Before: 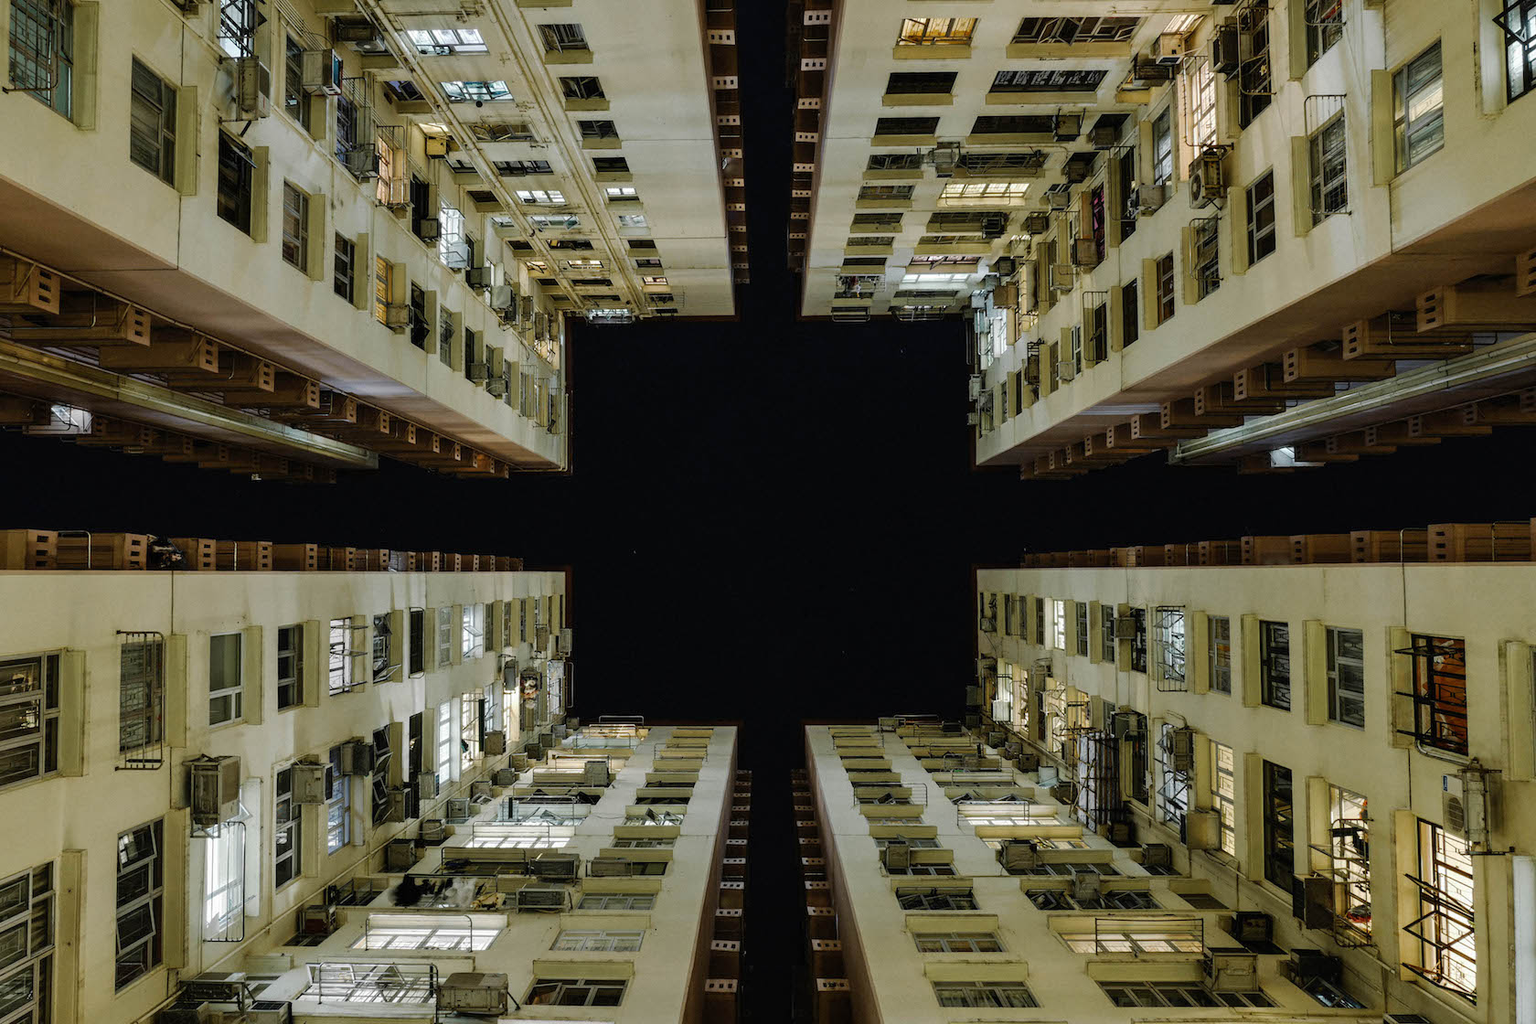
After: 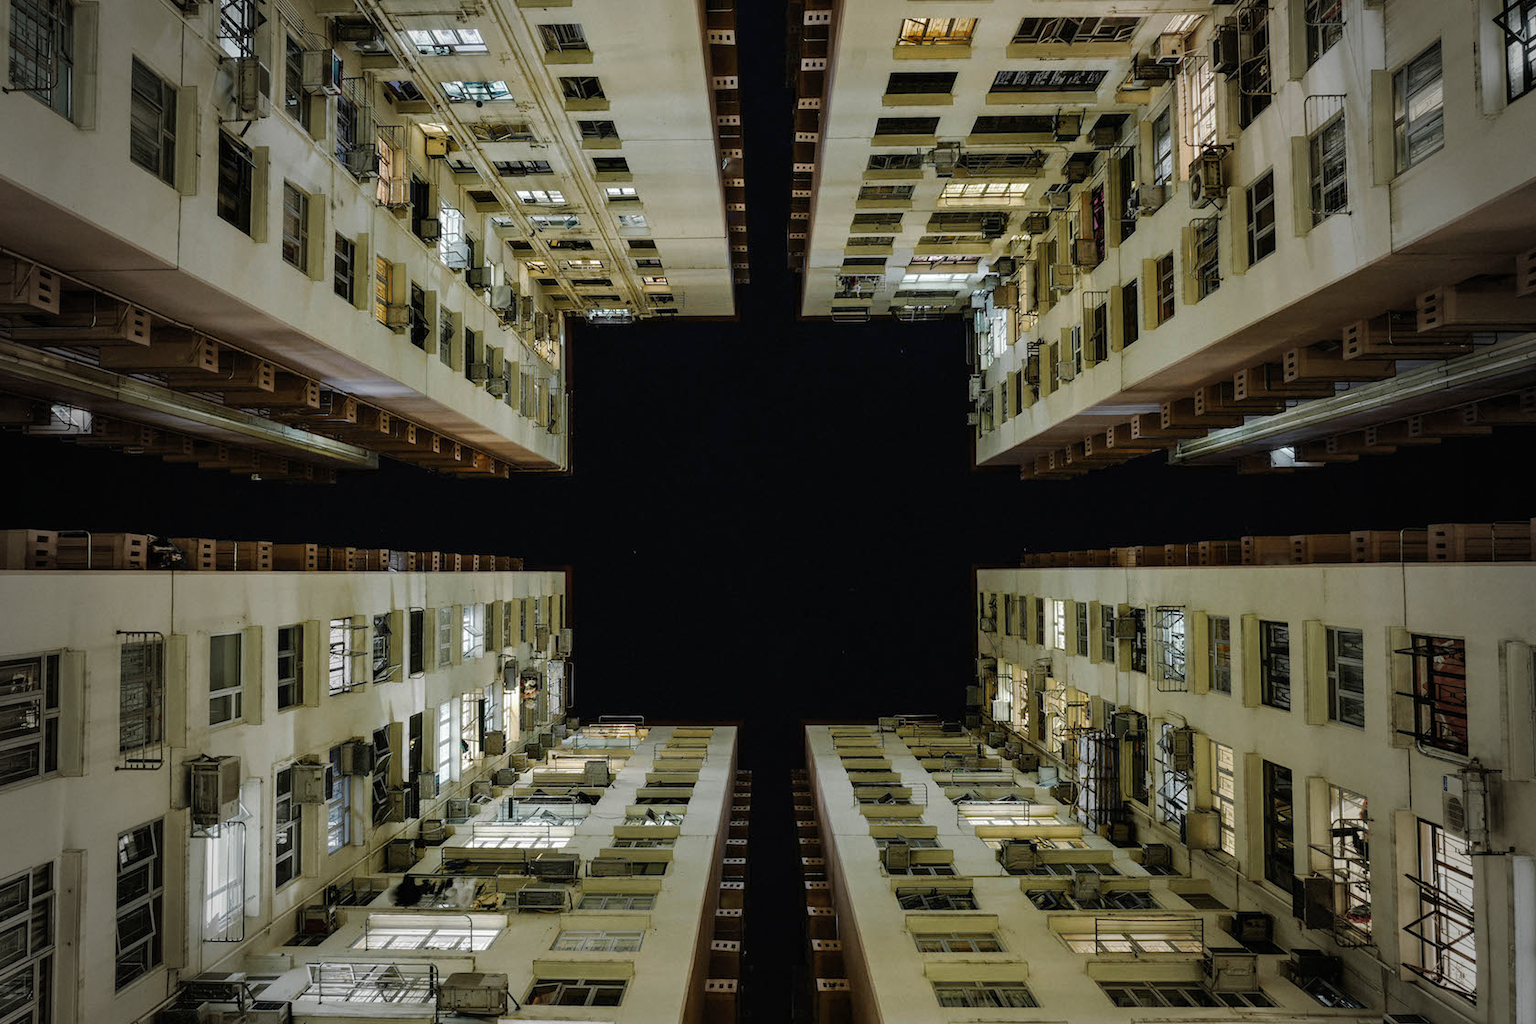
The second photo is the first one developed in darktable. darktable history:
vignetting: fall-off start 65.55%, width/height ratio 0.876
